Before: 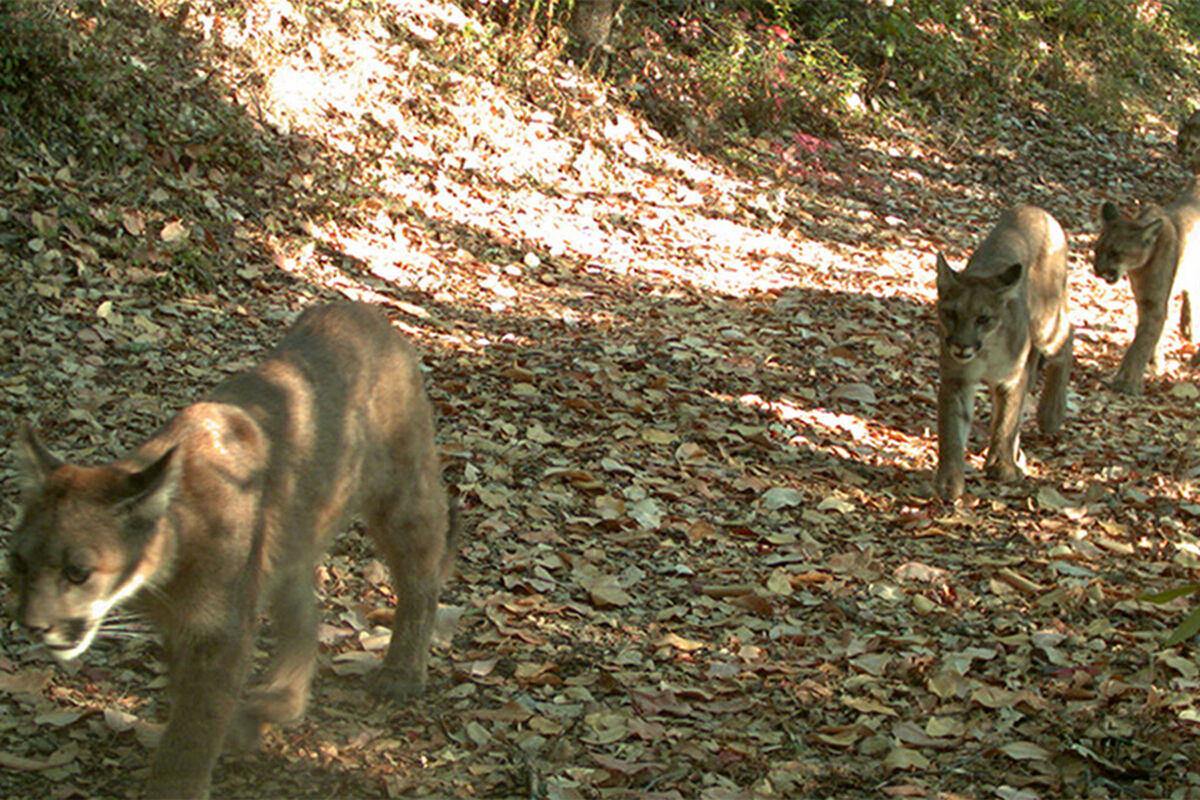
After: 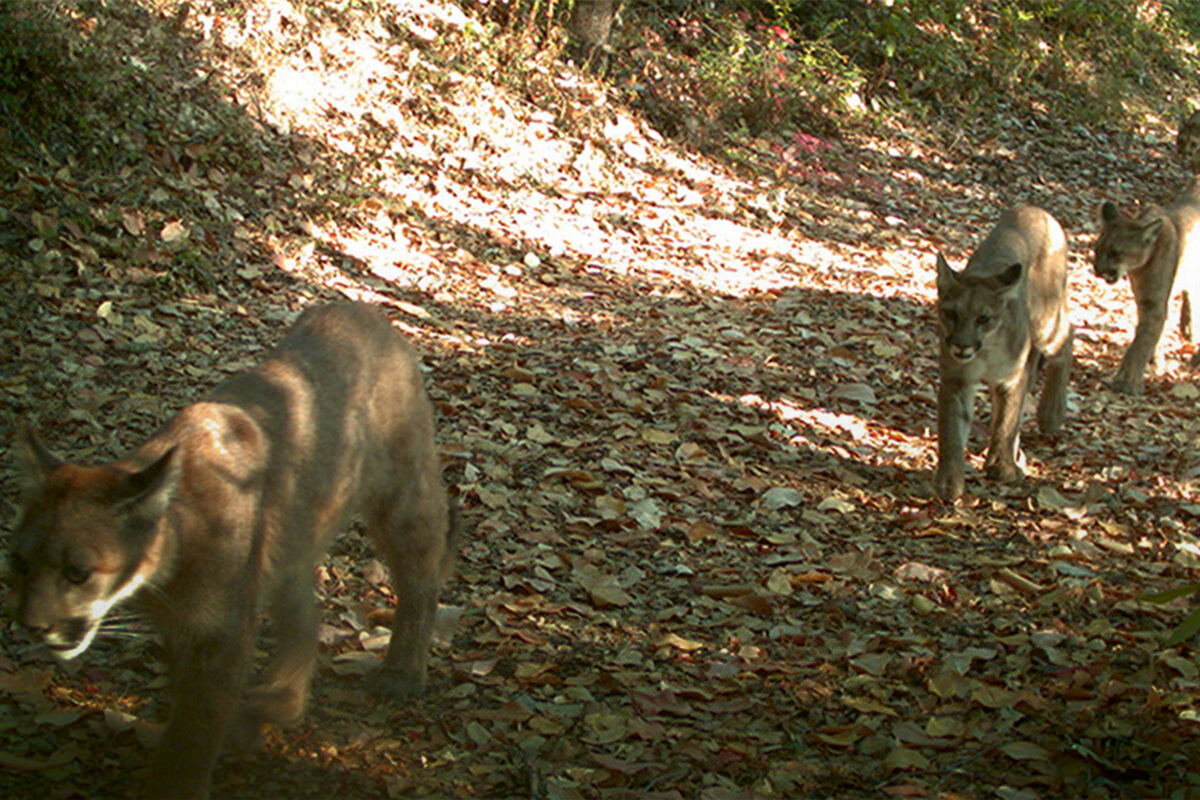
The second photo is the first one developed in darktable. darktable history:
shadows and highlights: shadows -88.03, highlights -35.45, shadows color adjustment 99.15%, highlights color adjustment 0%, soften with gaussian
graduated density: rotation -180°, offset 24.95
